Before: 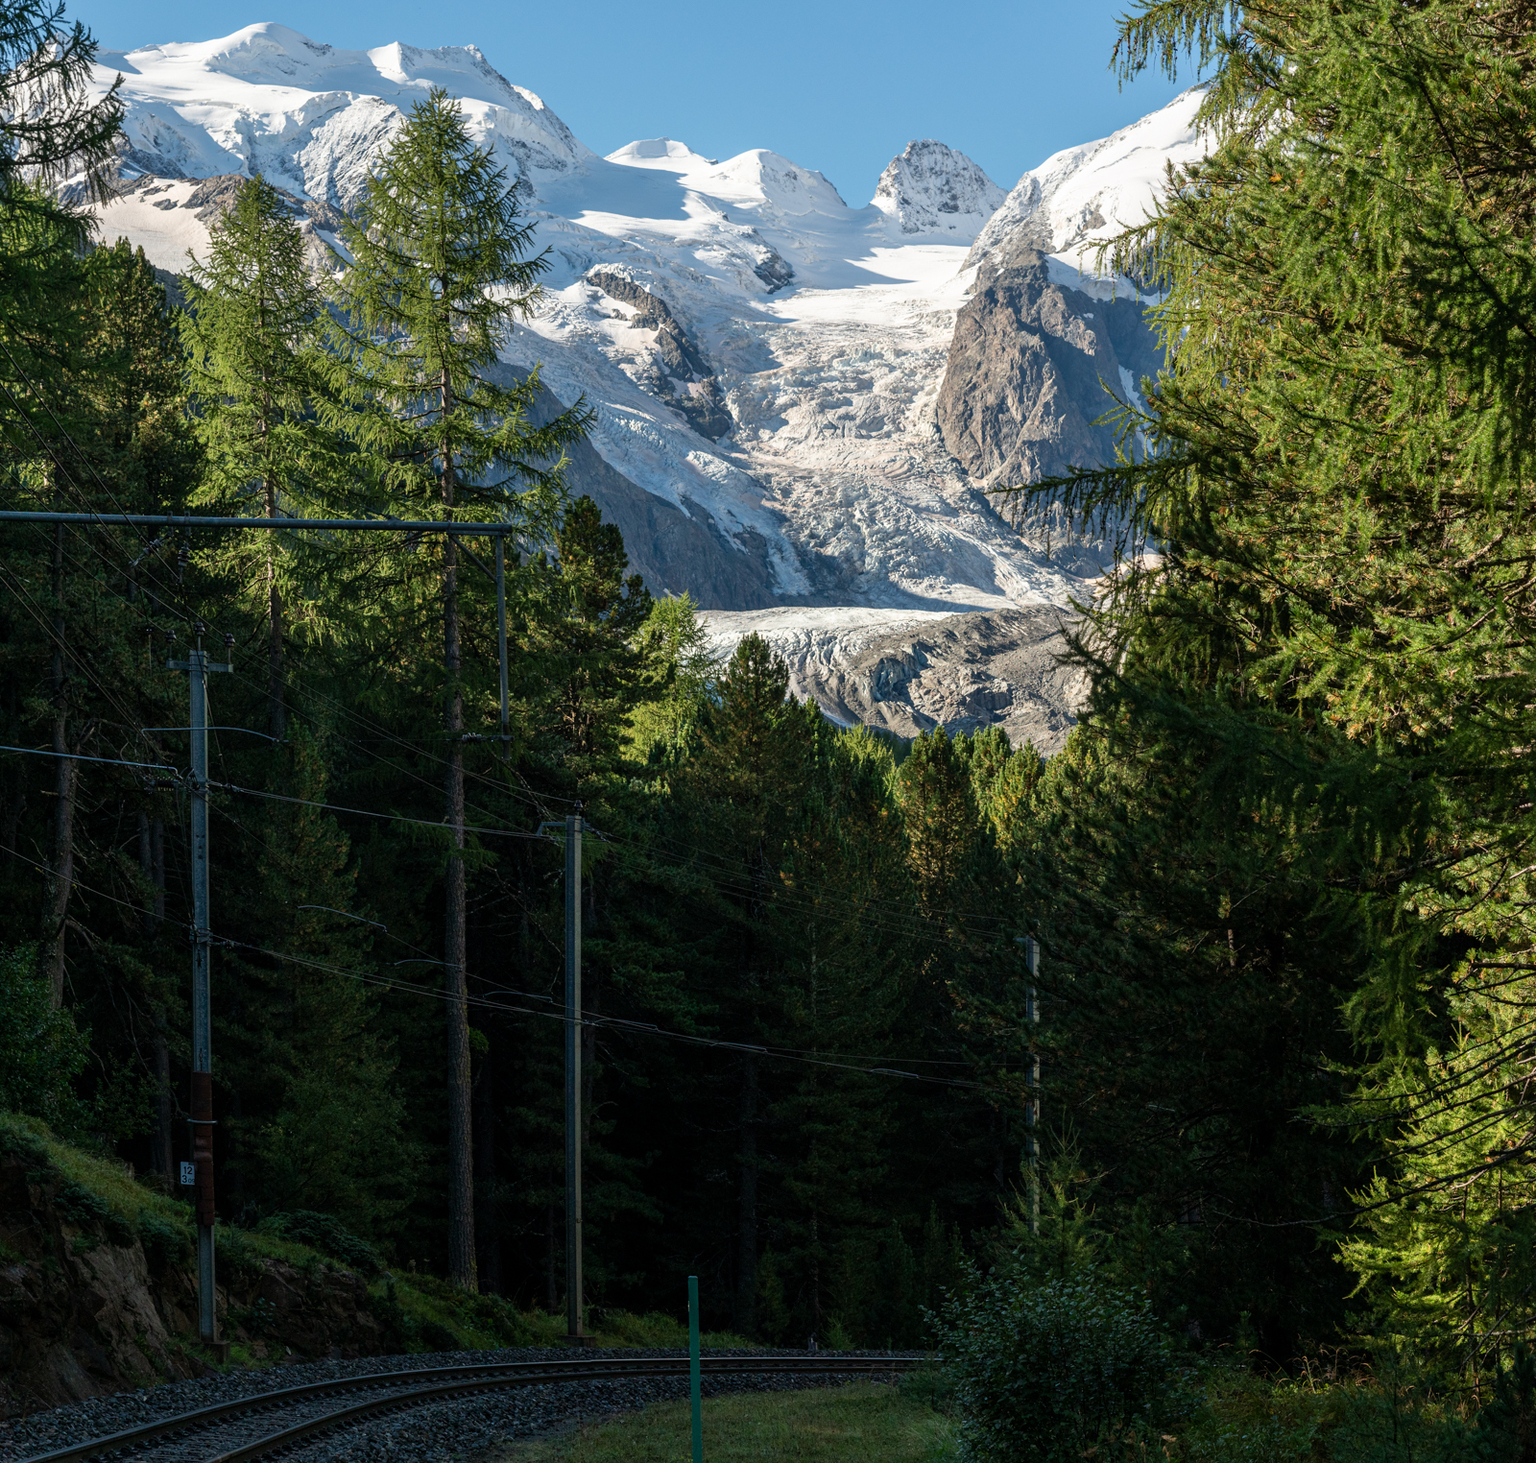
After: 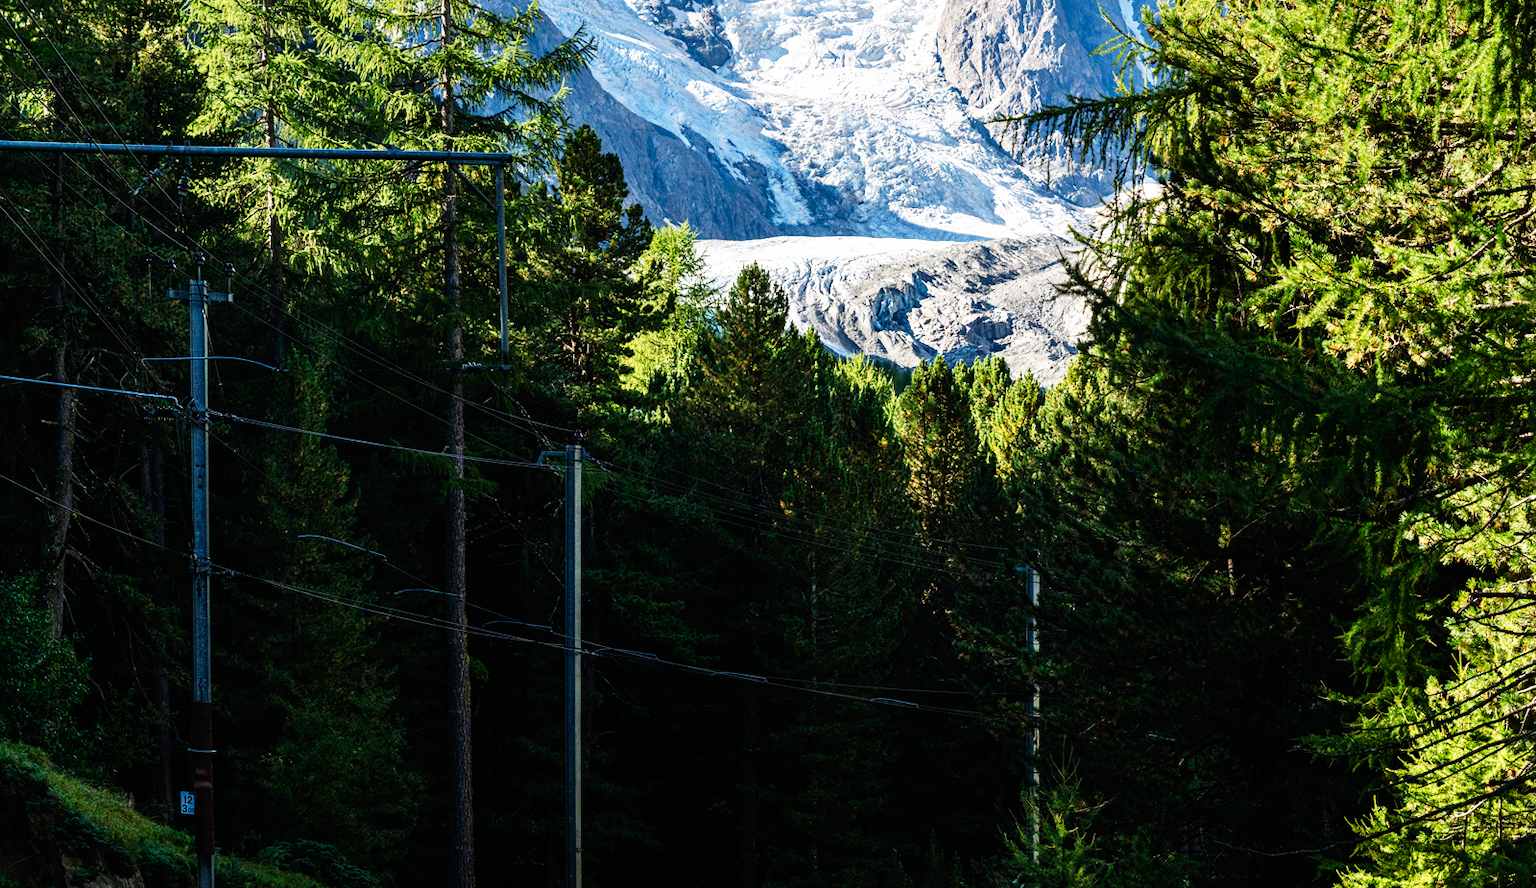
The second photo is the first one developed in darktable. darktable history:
crop and rotate: top 25.357%, bottom 13.942%
tone equalizer: on, module defaults
base curve: curves: ch0 [(0, 0) (0.007, 0.004) (0.027, 0.03) (0.046, 0.07) (0.207, 0.54) (0.442, 0.872) (0.673, 0.972) (1, 1)], preserve colors none
white balance: red 0.984, blue 1.059
